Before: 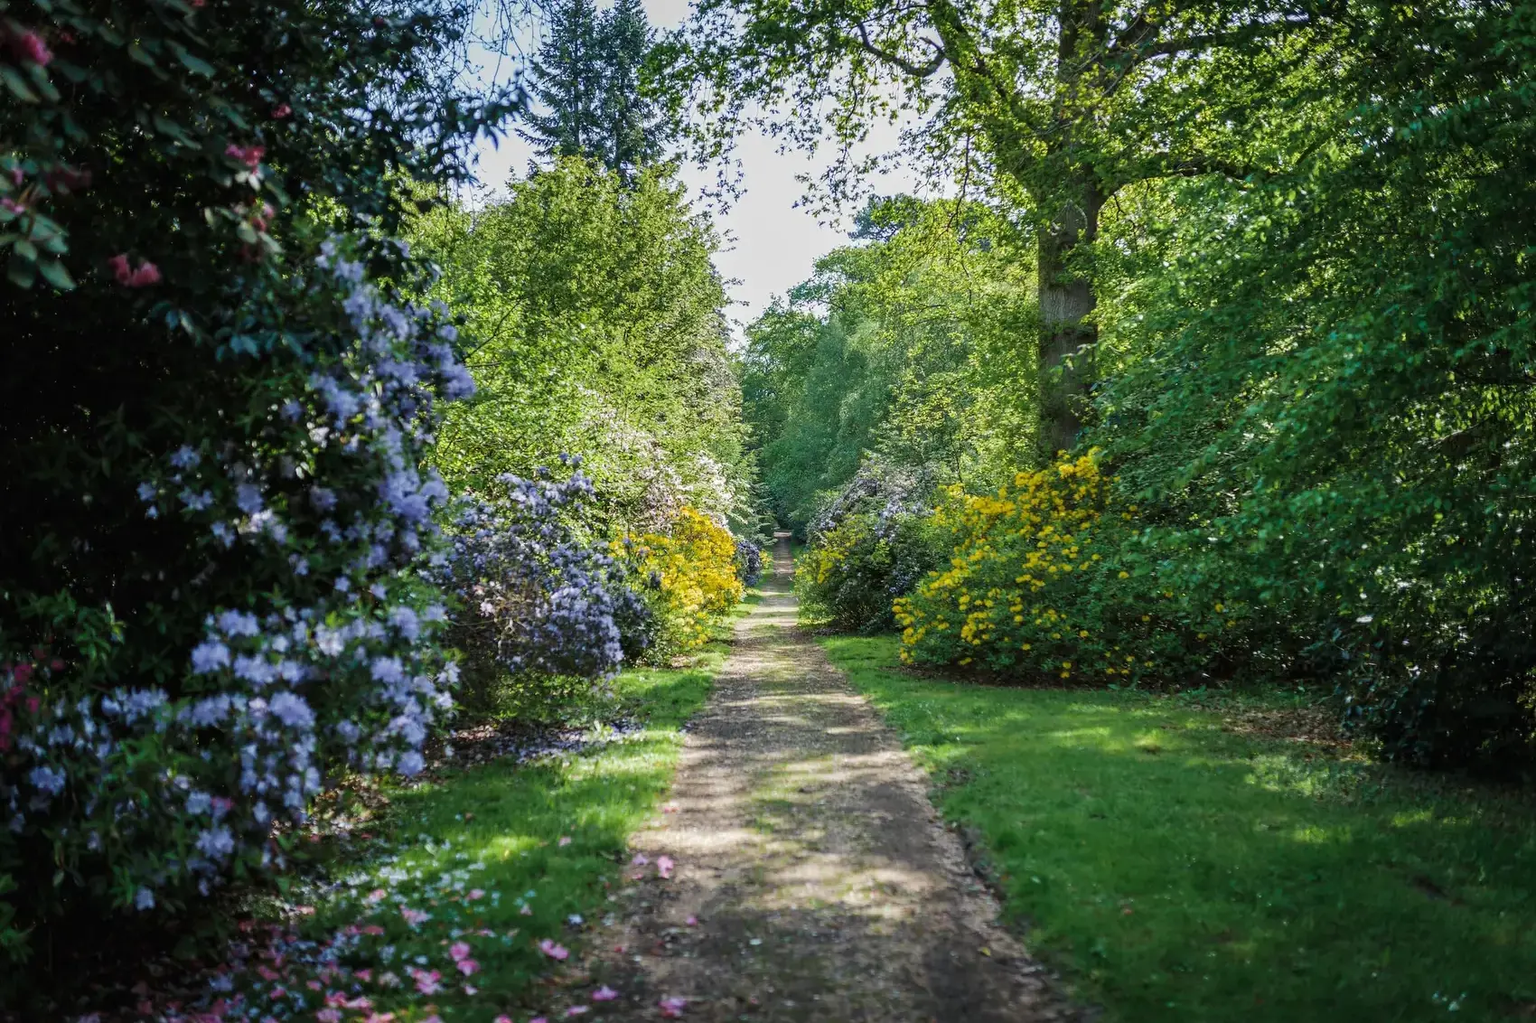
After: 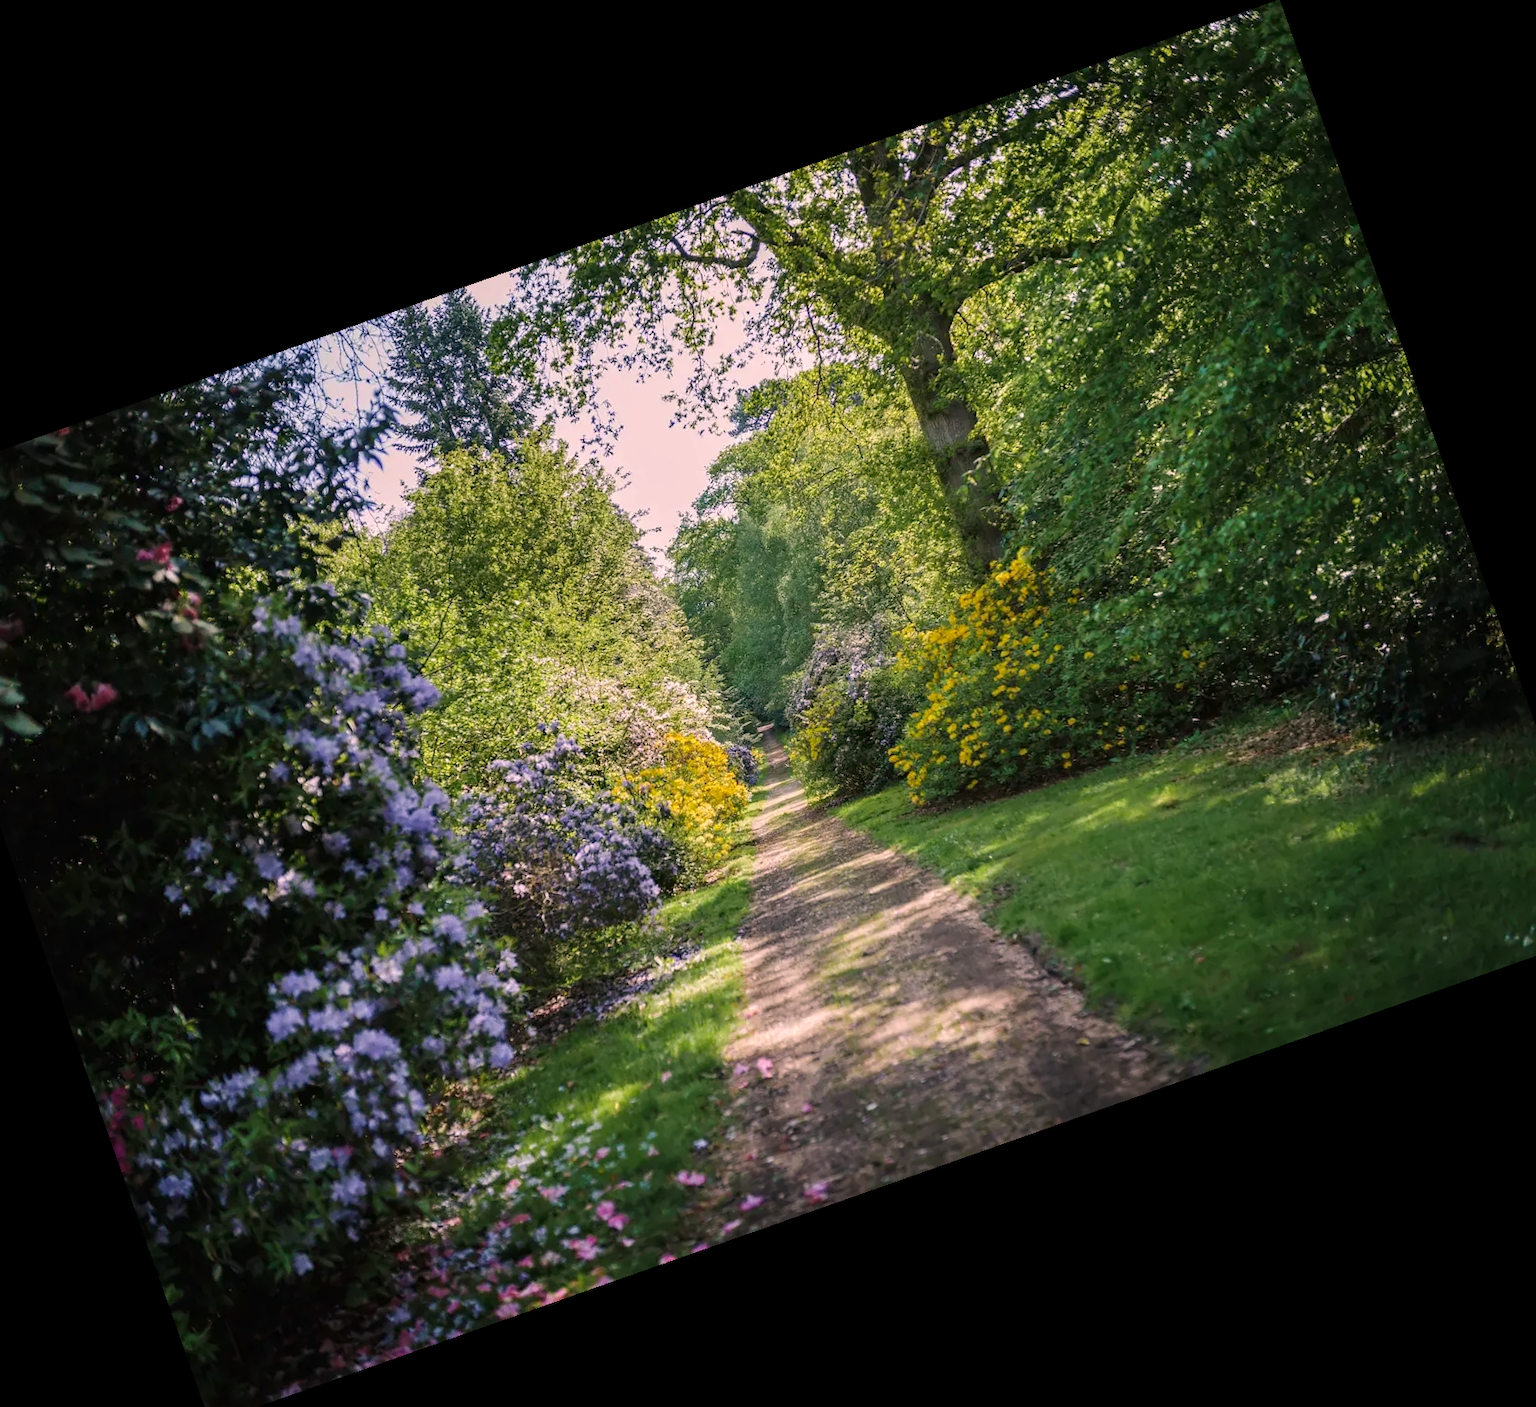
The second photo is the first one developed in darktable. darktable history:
crop and rotate: angle 19.43°, left 6.812%, right 4.125%, bottom 1.087%
color correction: highlights a* 14.52, highlights b* 4.84
